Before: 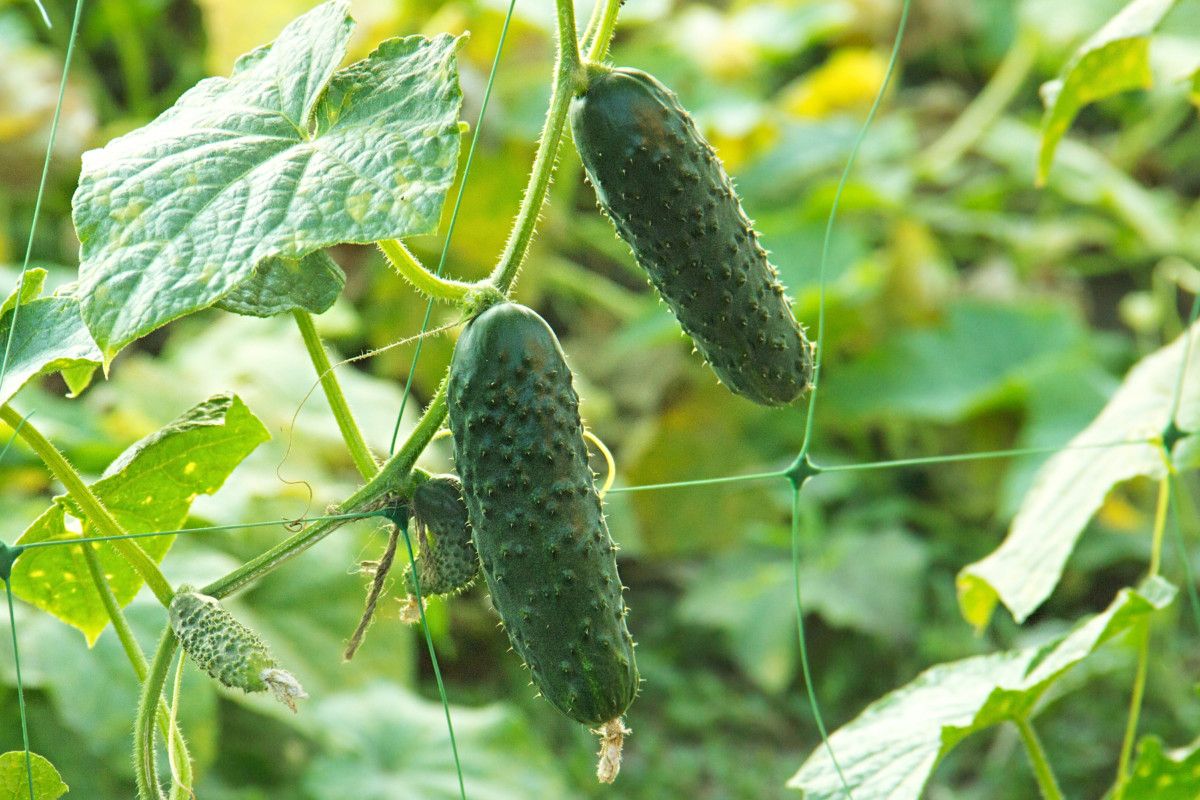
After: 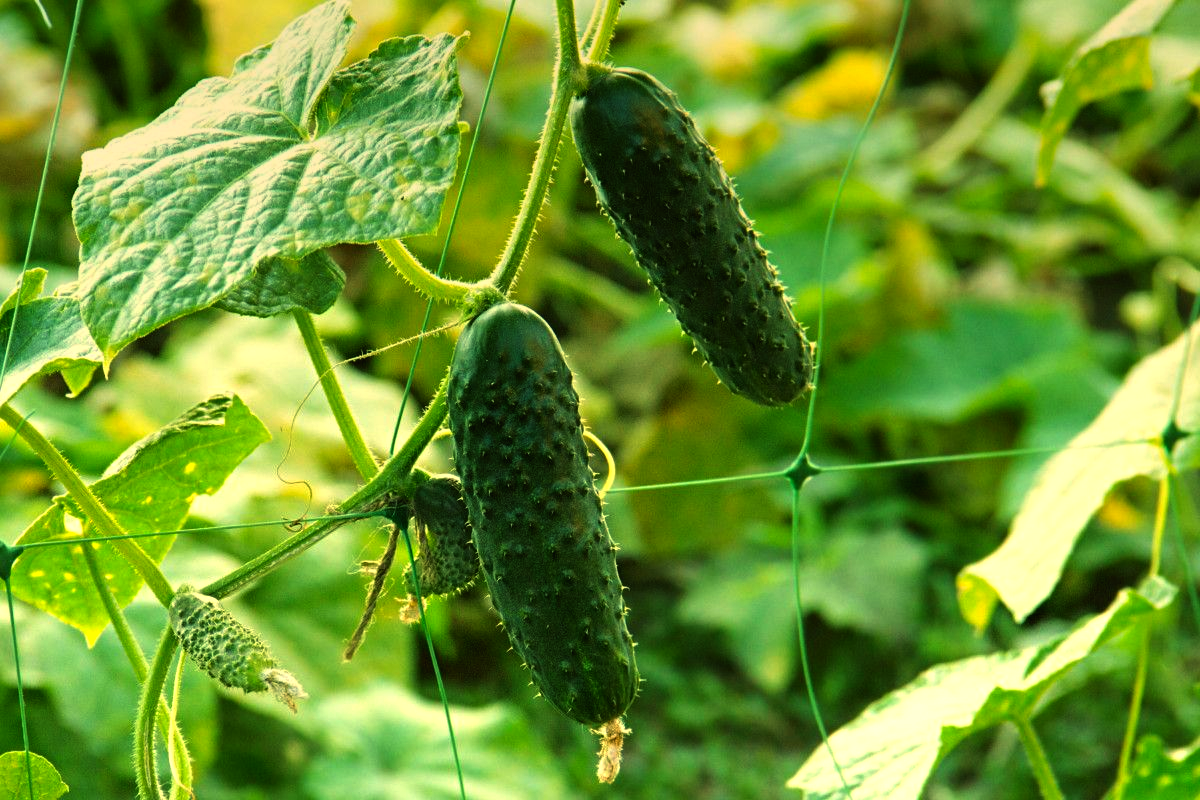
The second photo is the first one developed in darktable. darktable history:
contrast brightness saturation: contrast -0.02, brightness -0.01, saturation 0.03
color balance: mode lift, gamma, gain (sRGB), lift [1.014, 0.966, 0.918, 0.87], gamma [0.86, 0.734, 0.918, 0.976], gain [1.063, 1.13, 1.063, 0.86]
graduated density: on, module defaults
